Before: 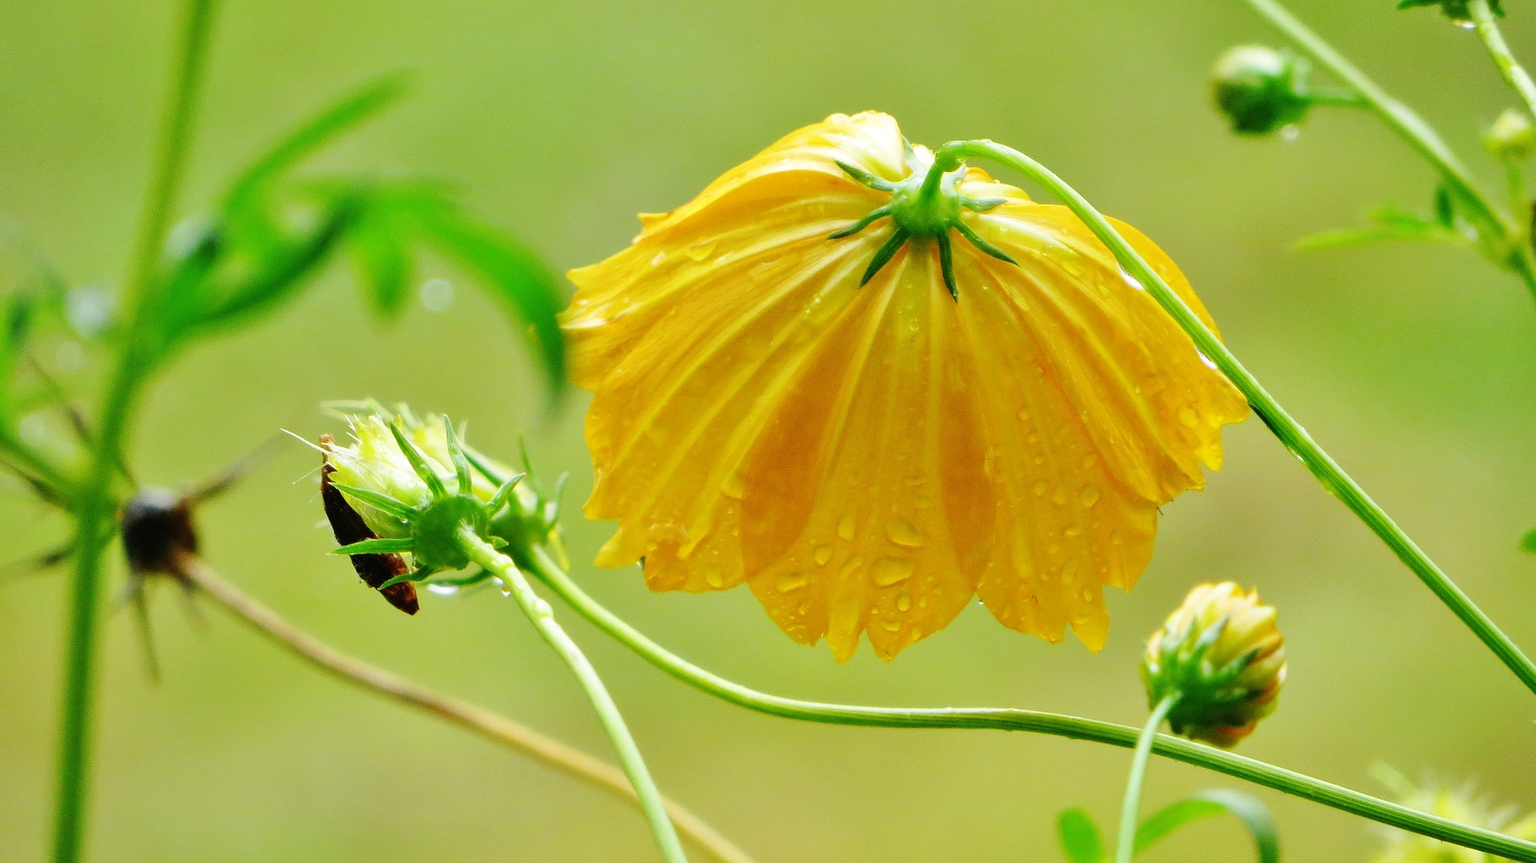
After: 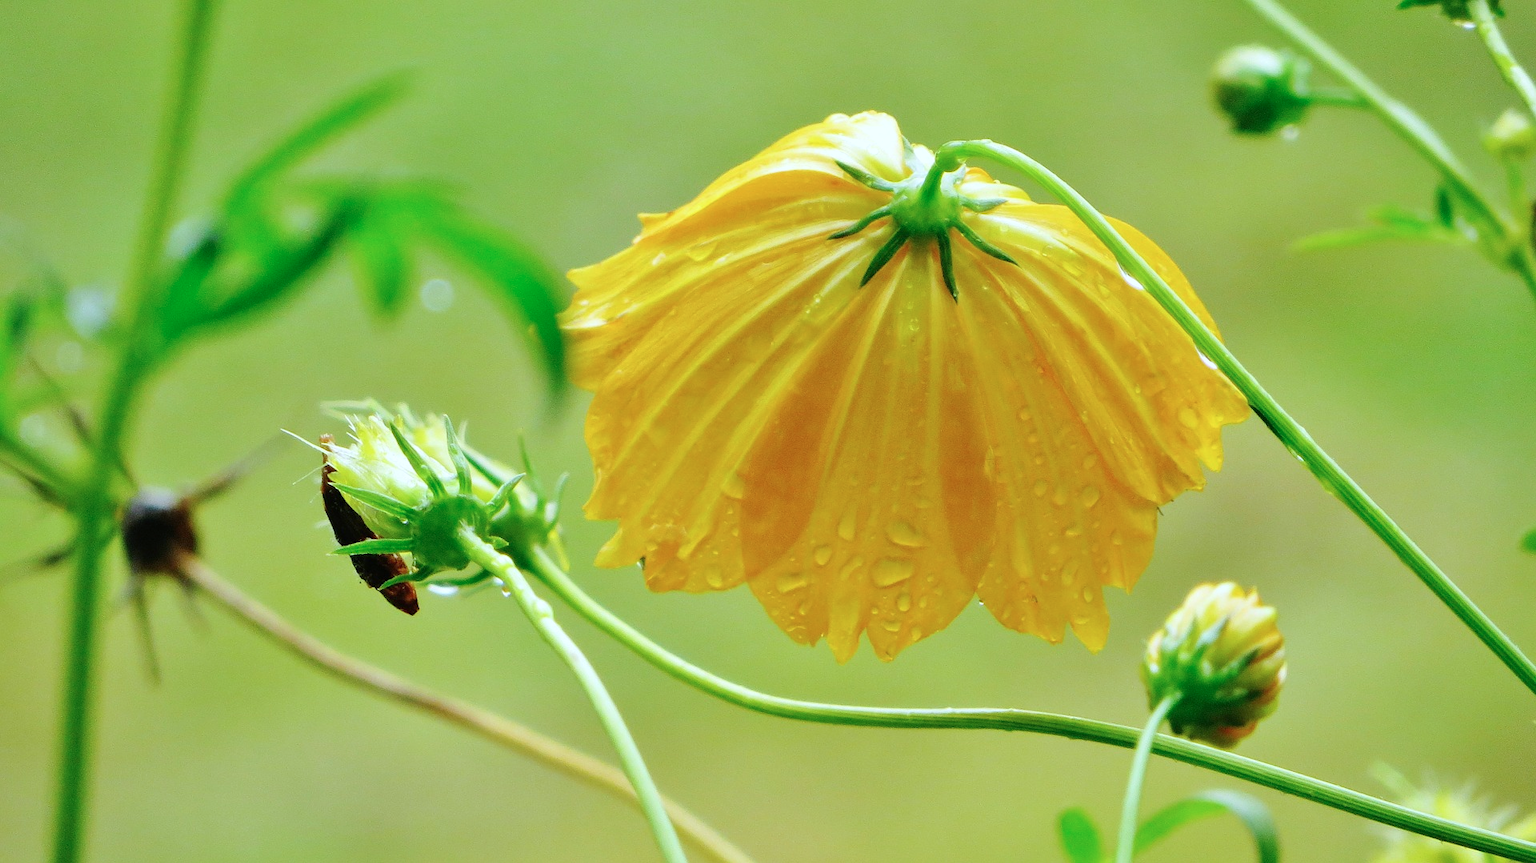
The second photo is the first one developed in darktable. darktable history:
color calibration: x 0.367, y 0.376, temperature 4353.3 K
